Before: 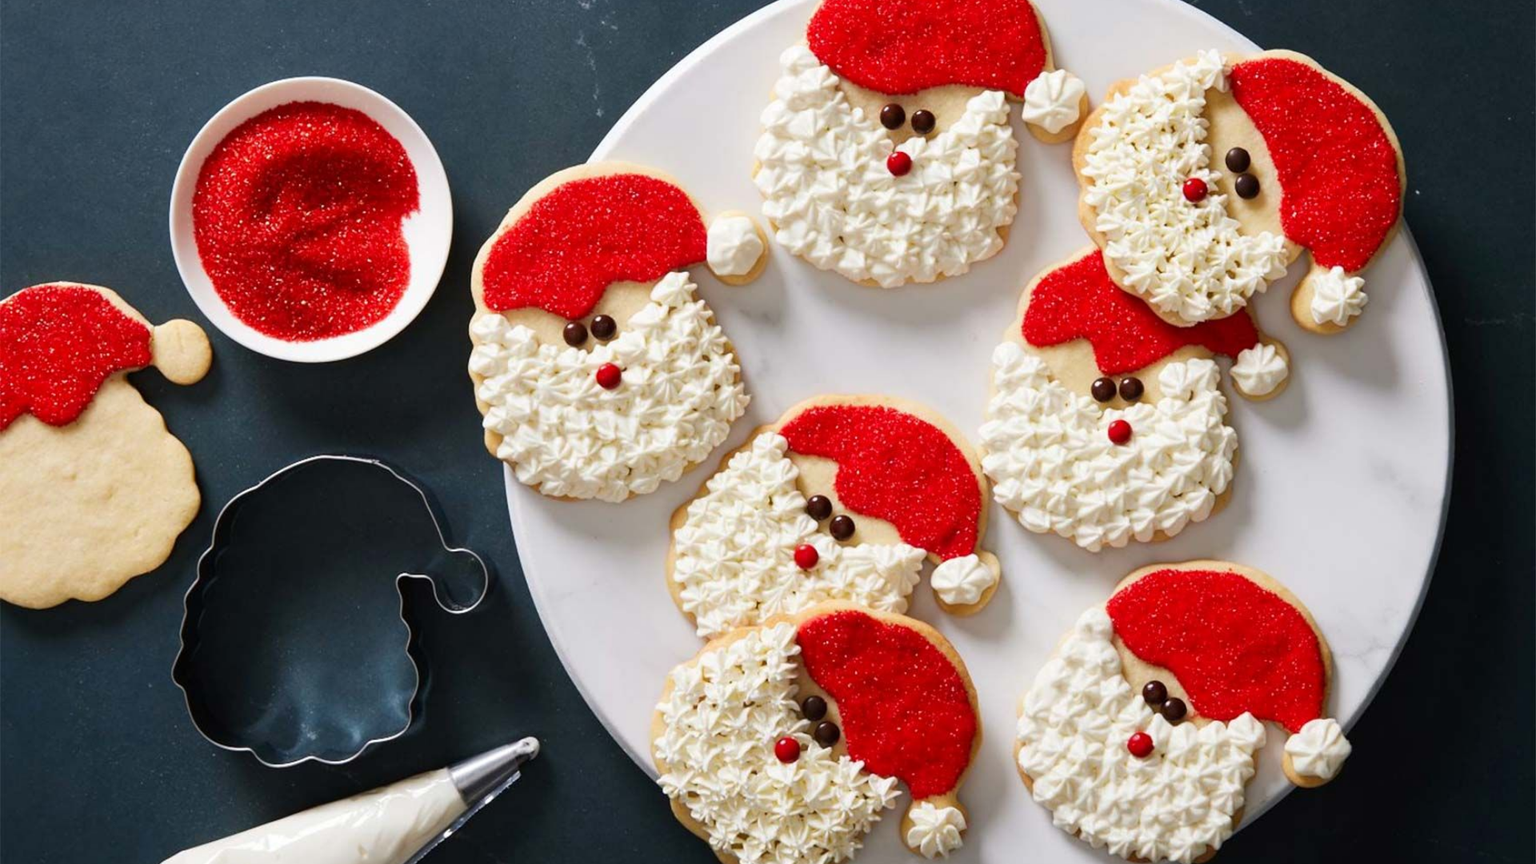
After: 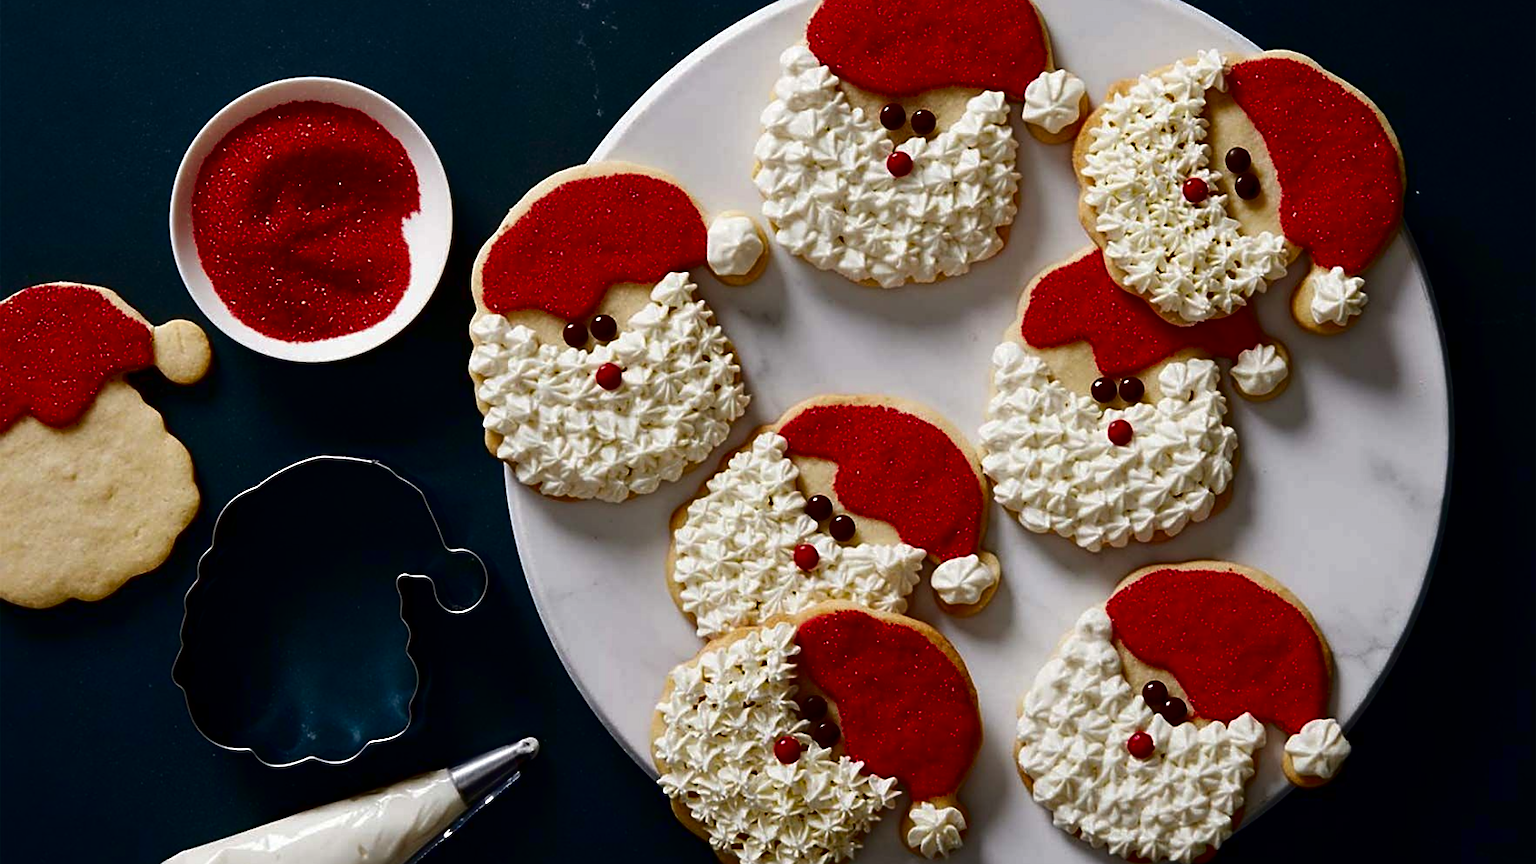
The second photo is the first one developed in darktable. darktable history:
sharpen: on, module defaults
contrast brightness saturation: contrast 0.09, brightness -0.59, saturation 0.17
